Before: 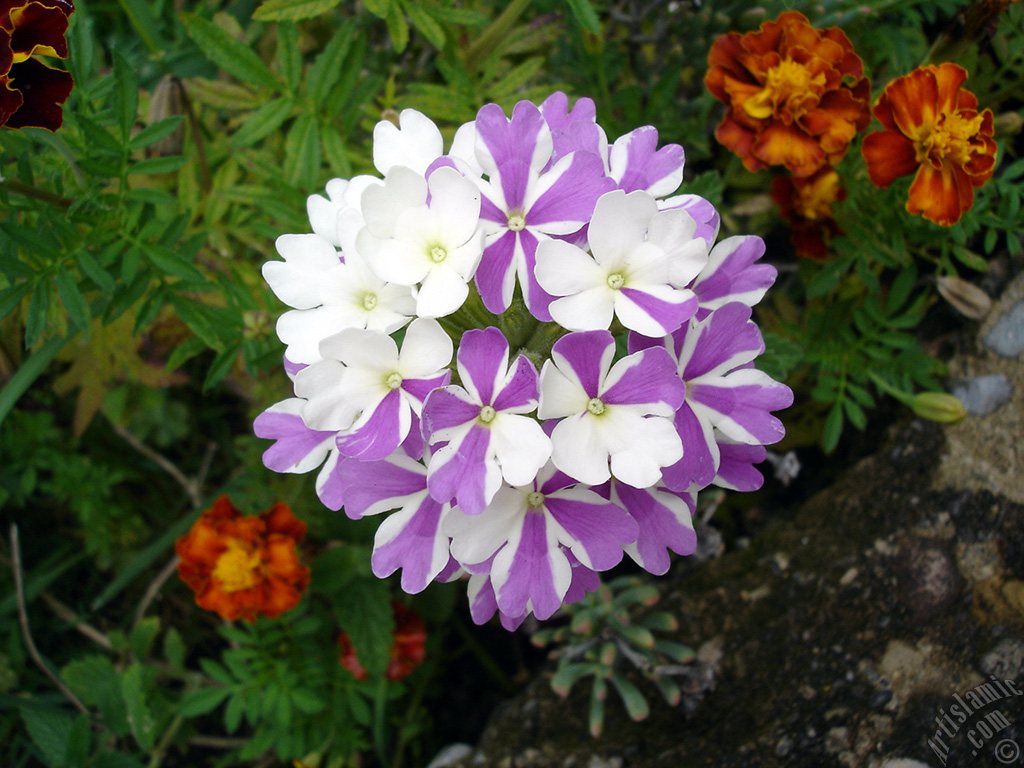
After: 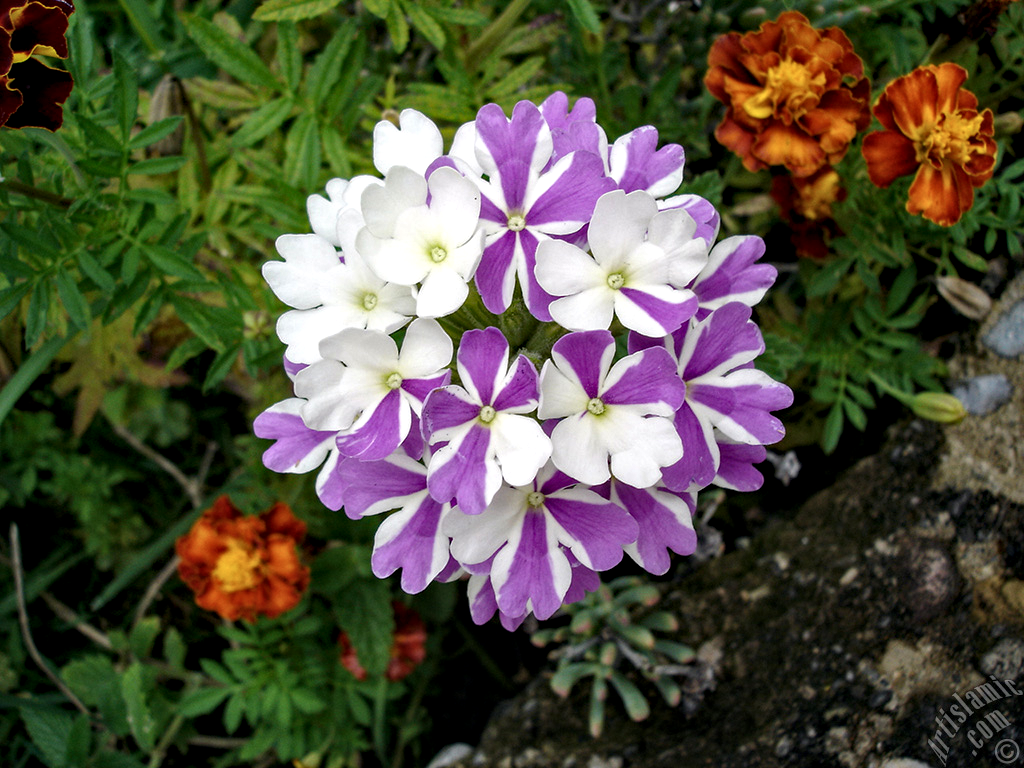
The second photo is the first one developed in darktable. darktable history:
haze removal: compatibility mode true, adaptive false
local contrast: on, module defaults
contrast equalizer: octaves 7, y [[0.531, 0.548, 0.559, 0.557, 0.544, 0.527], [0.5 ×6], [0.5 ×6], [0 ×6], [0 ×6]]
